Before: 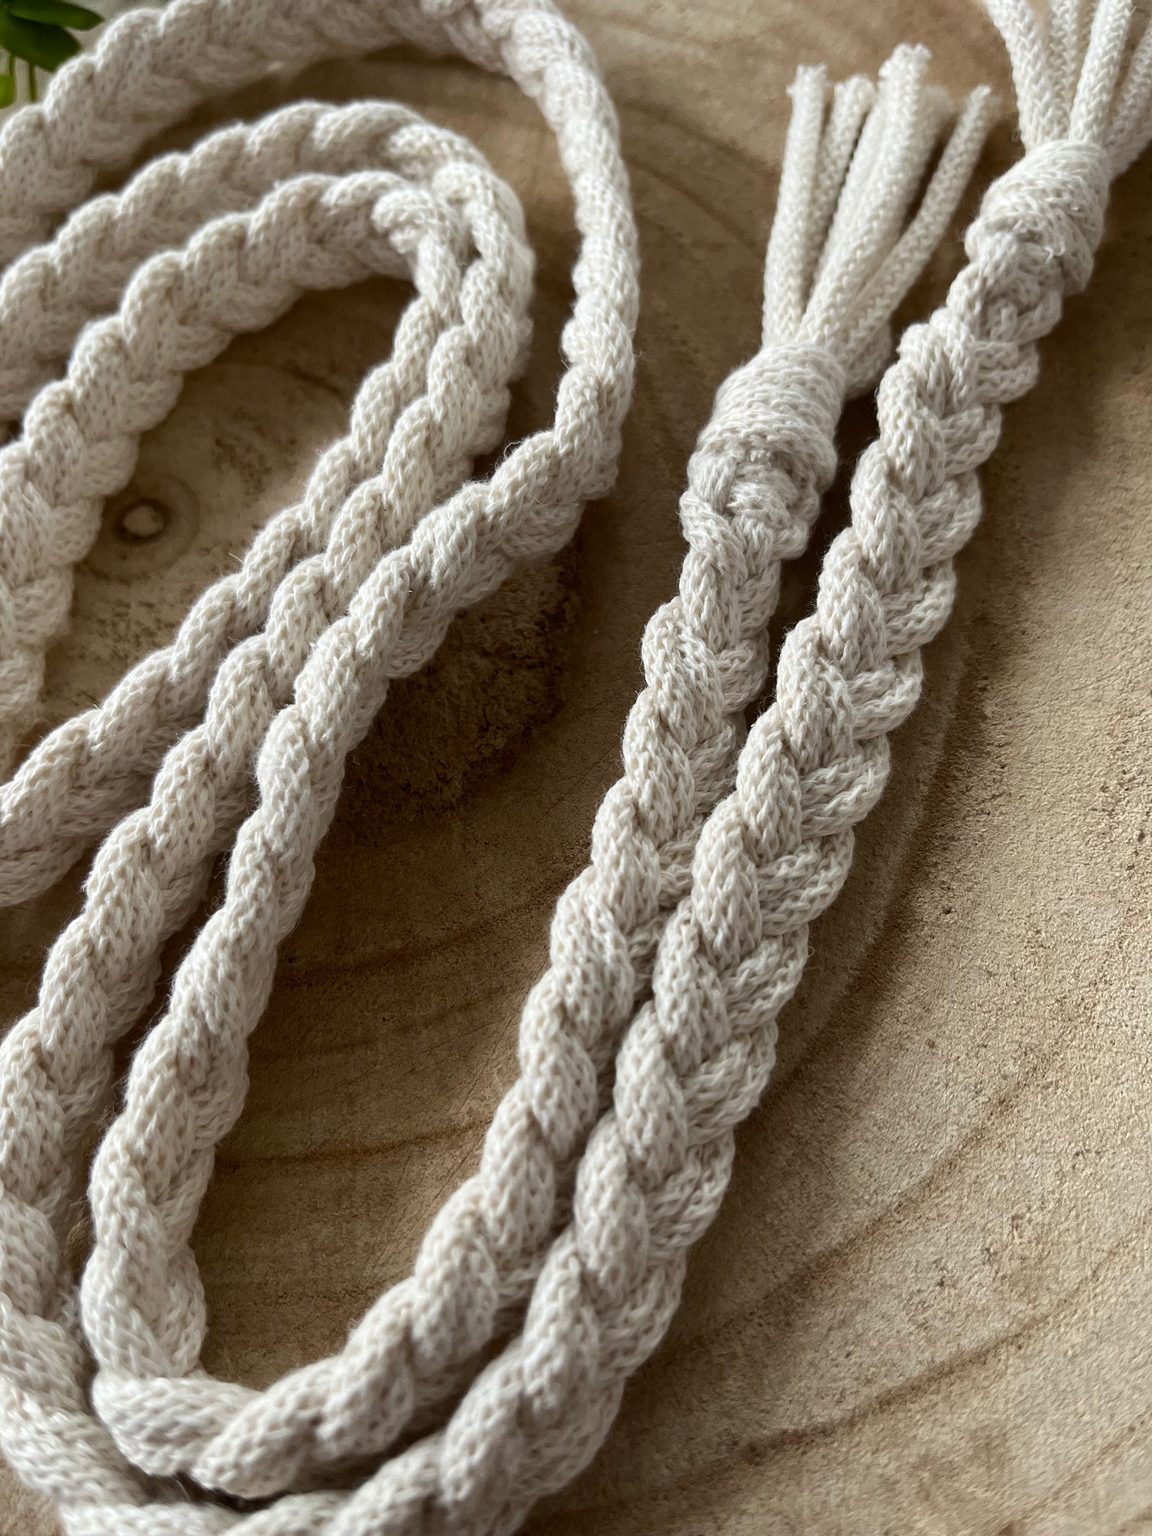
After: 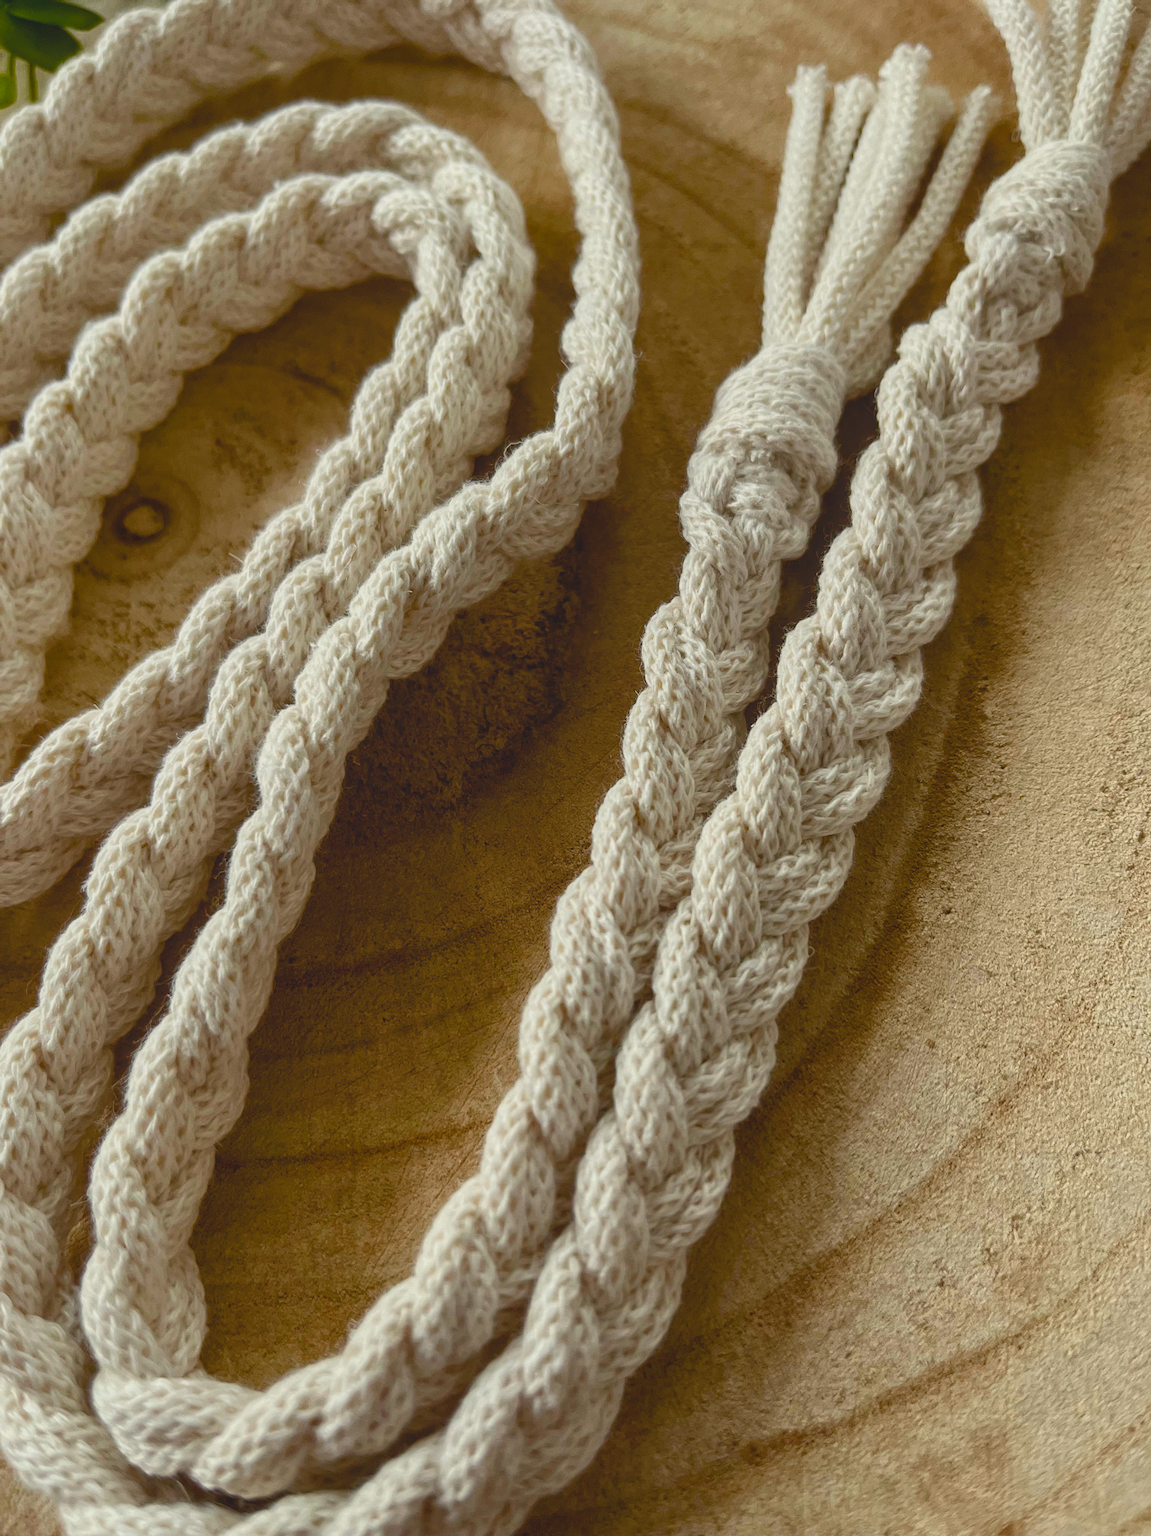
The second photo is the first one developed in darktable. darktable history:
color balance rgb: highlights gain › luminance 6.286%, highlights gain › chroma 2.574%, highlights gain › hue 88.42°, perceptual saturation grading › global saturation 34.781%, perceptual saturation grading › highlights -24.928%, perceptual saturation grading › shadows 49.645%
contrast brightness saturation: contrast -0.286
local contrast: on, module defaults
